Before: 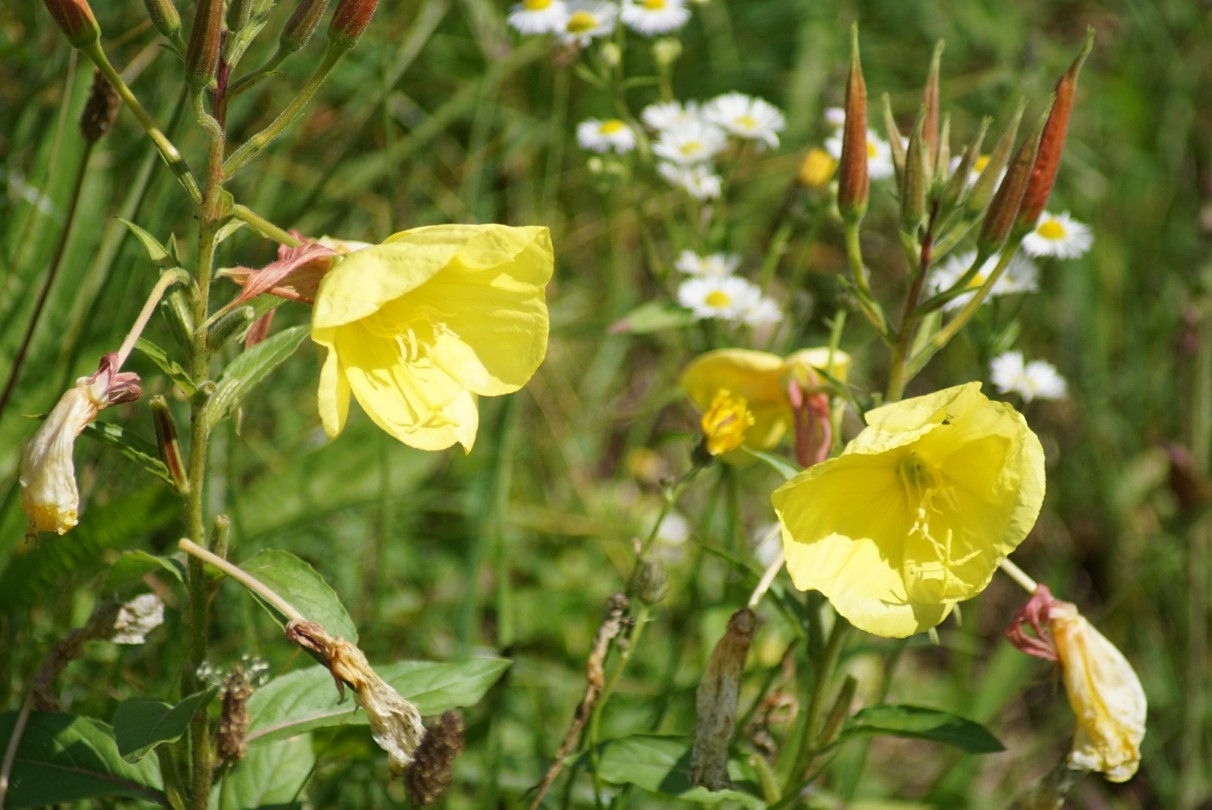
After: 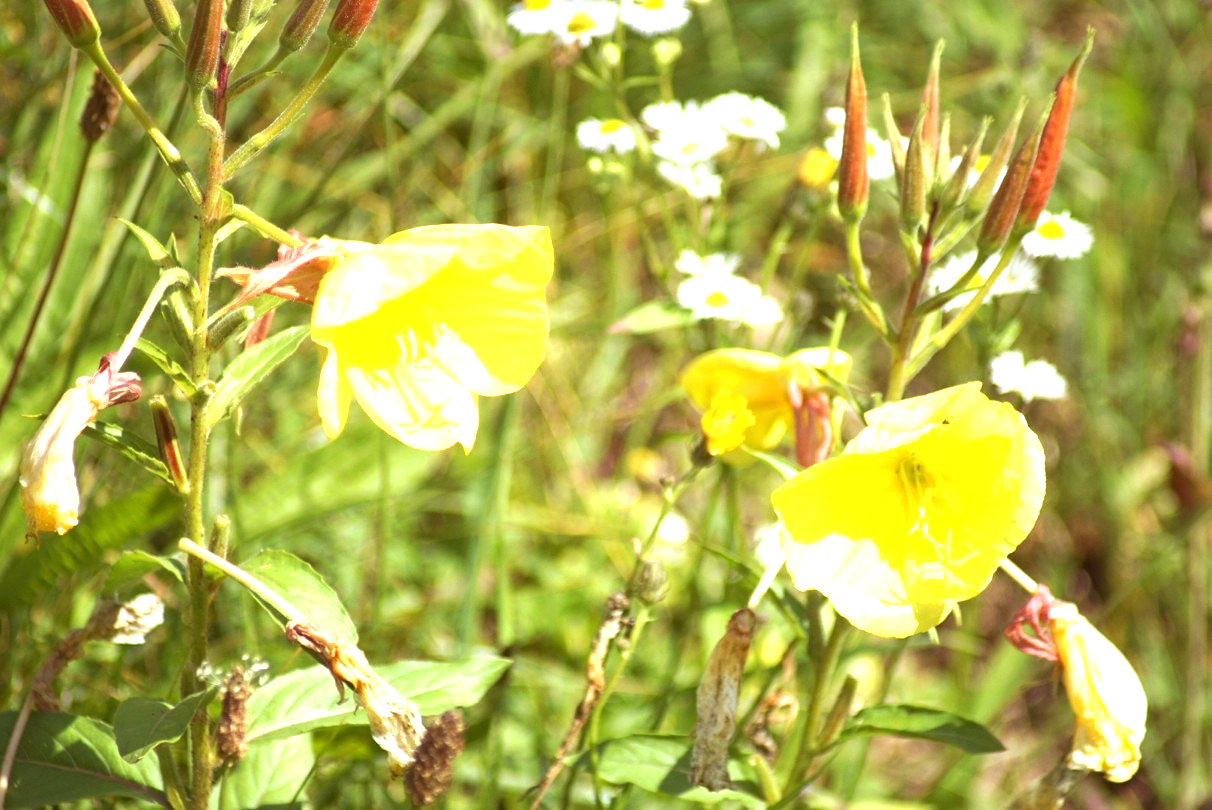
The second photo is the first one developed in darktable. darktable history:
rgb levels: mode RGB, independent channels, levels [[0, 0.474, 1], [0, 0.5, 1], [0, 0.5, 1]]
exposure: black level correction 0, exposure 1.45 EV, compensate exposure bias true, compensate highlight preservation false
